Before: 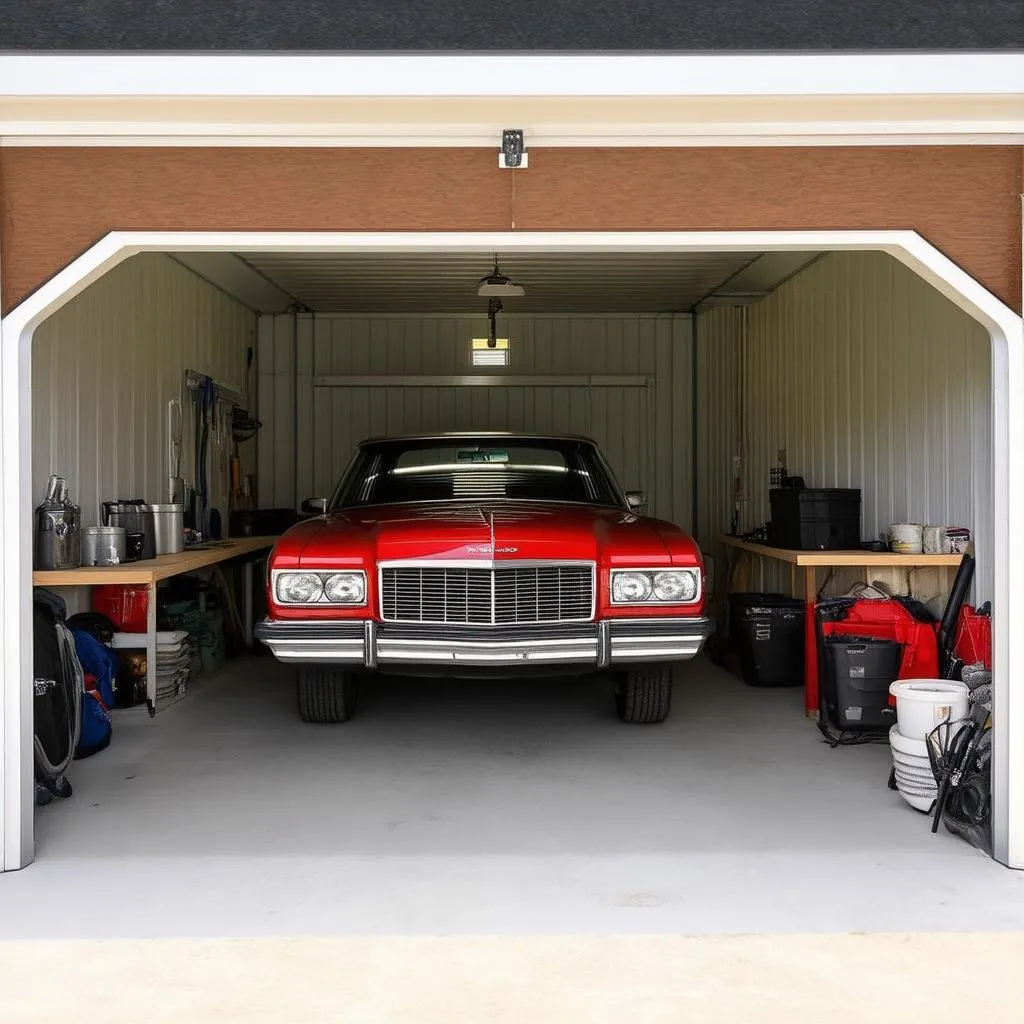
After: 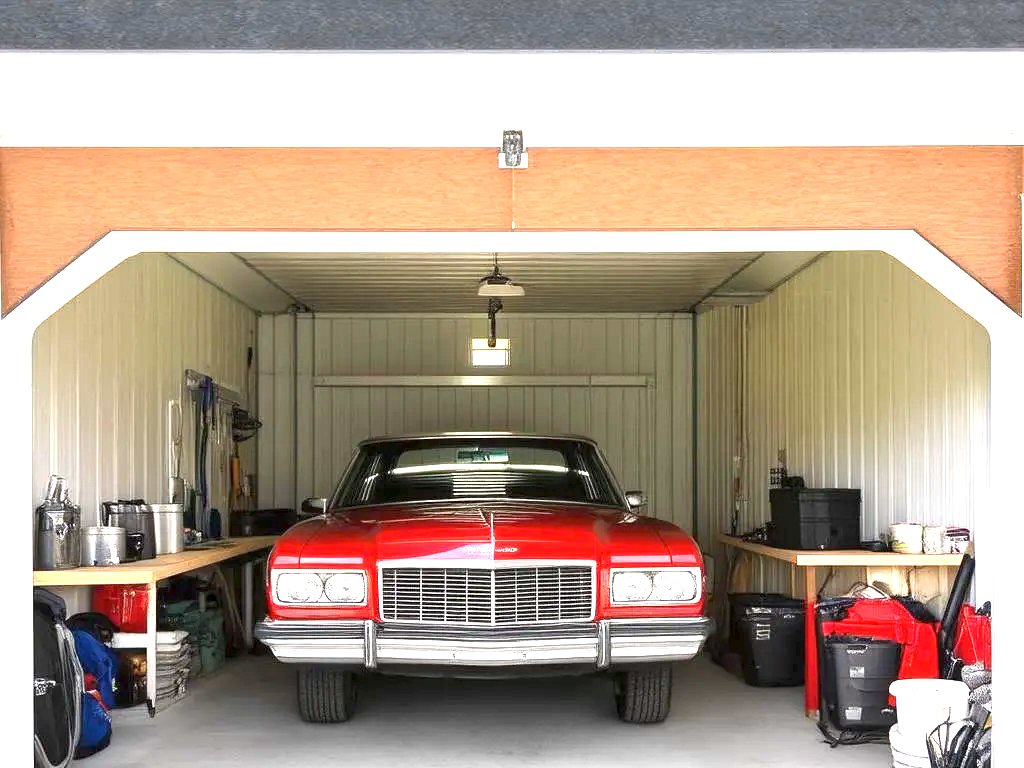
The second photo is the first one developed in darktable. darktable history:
exposure: exposure 2 EV, compensate highlight preservation false
crop: bottom 24.988%
tone equalizer: -7 EV 0.18 EV, -6 EV 0.12 EV, -5 EV 0.08 EV, -4 EV 0.04 EV, -2 EV -0.02 EV, -1 EV -0.04 EV, +0 EV -0.06 EV, luminance estimator HSV value / RGB max
